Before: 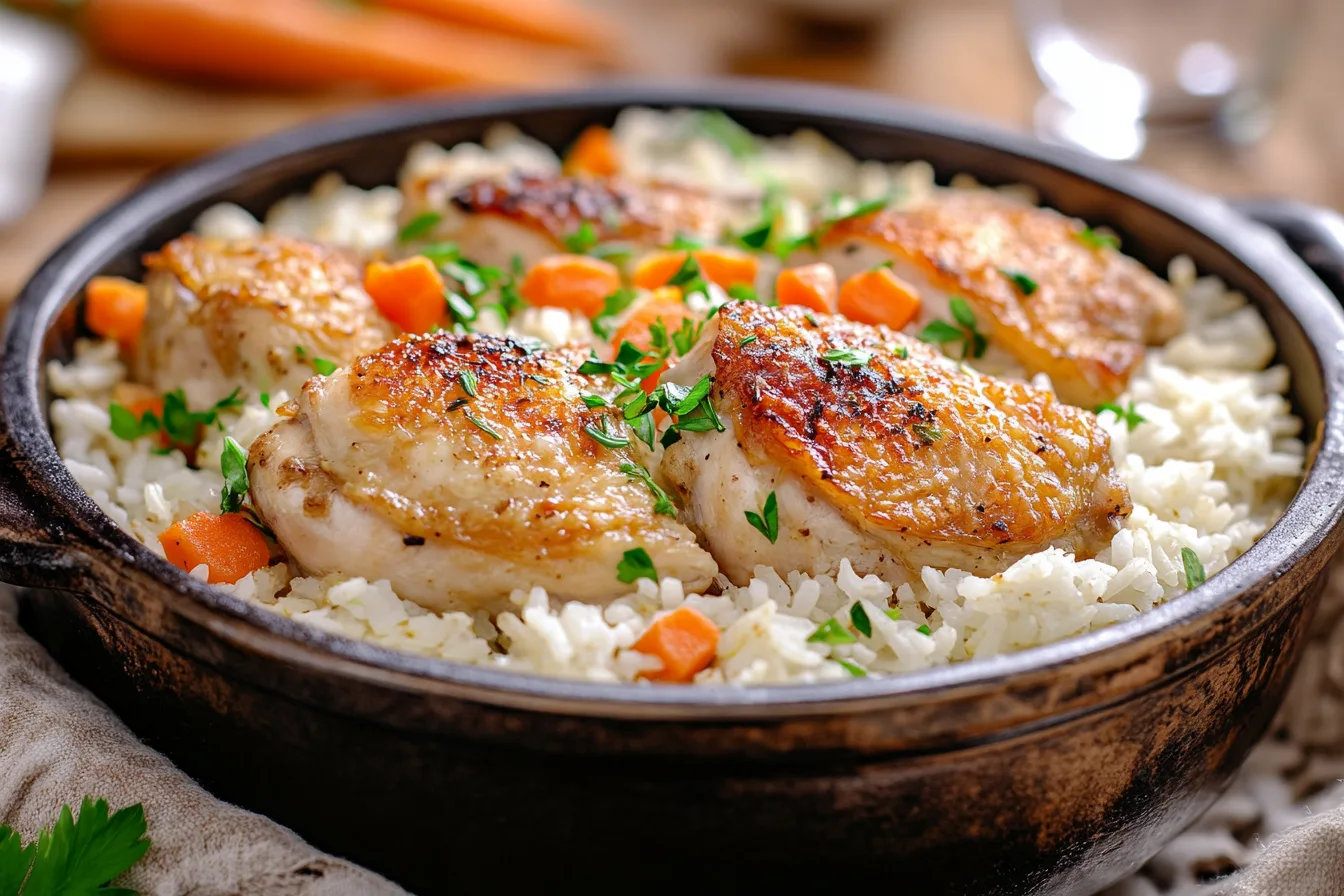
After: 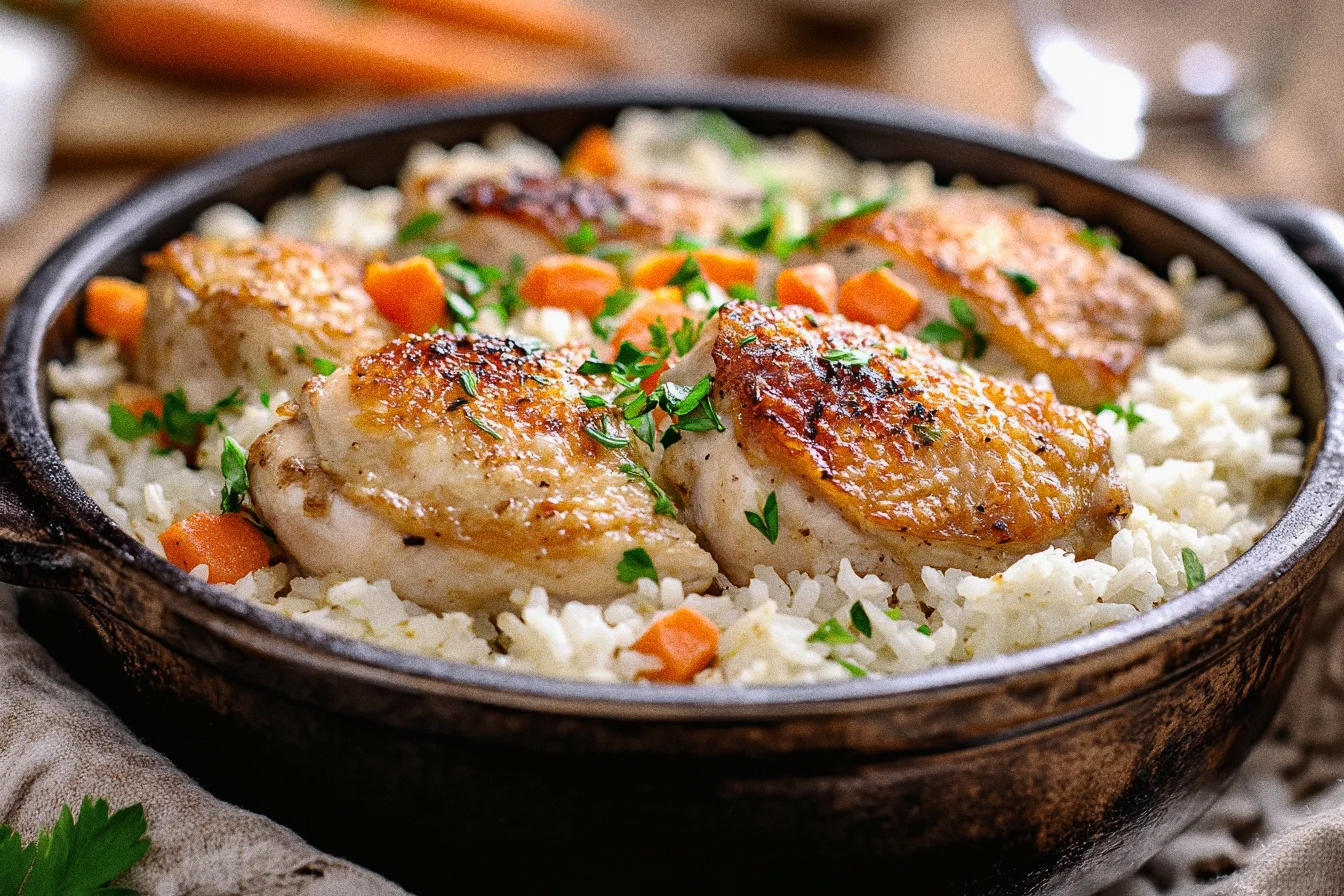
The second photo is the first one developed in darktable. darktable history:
shadows and highlights: shadows 37.27, highlights -28.18, soften with gaussian
grain: coarseness 0.09 ISO, strength 40%
tone curve: curves: ch0 [(0.016, 0.011) (0.204, 0.146) (0.515, 0.476) (0.78, 0.795) (1, 0.981)], color space Lab, linked channels, preserve colors none
